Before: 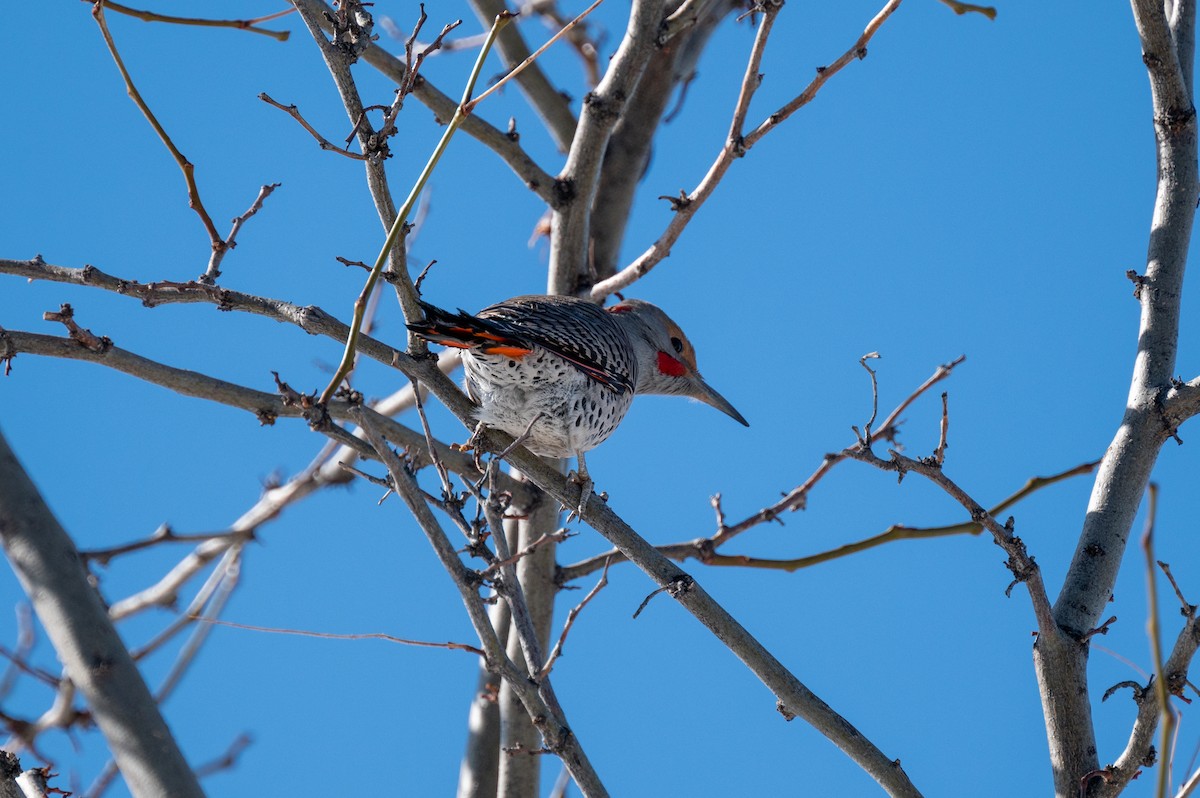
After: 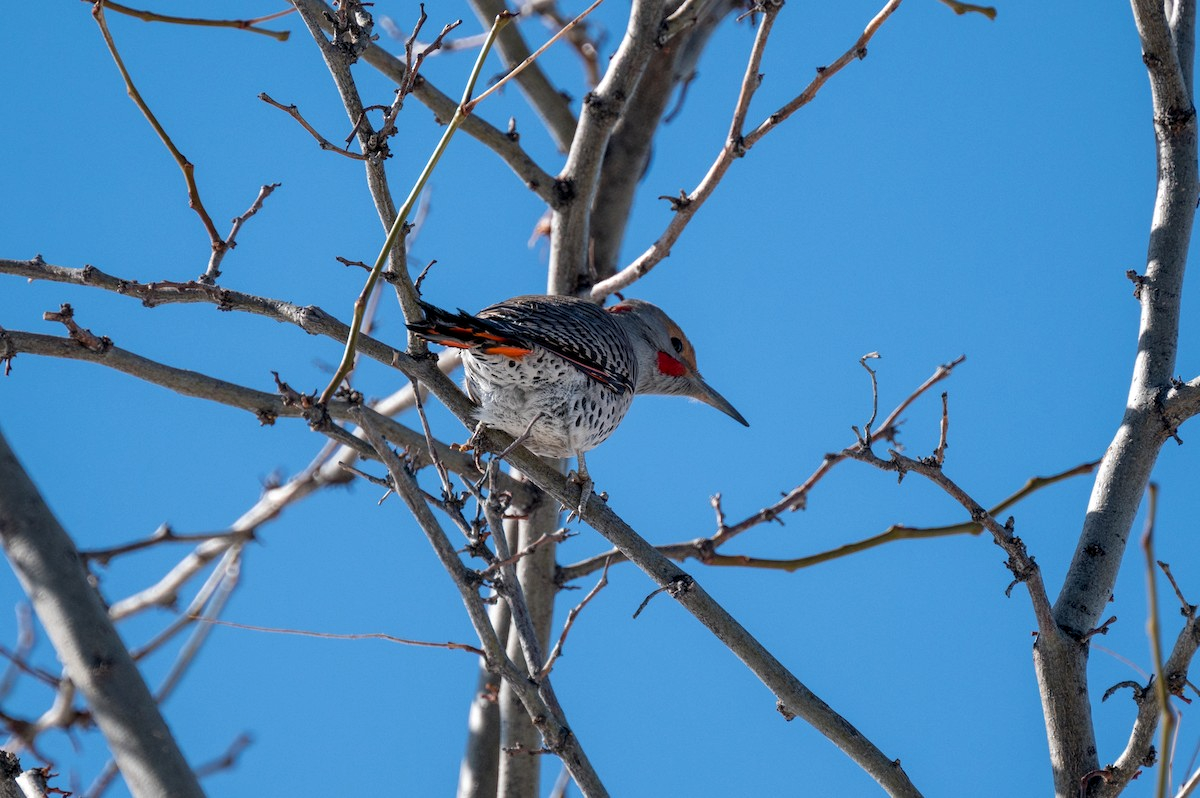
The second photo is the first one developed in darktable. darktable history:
local contrast: highlights 100%, shadows 97%, detail 120%, midtone range 0.2
tone equalizer: on, module defaults
